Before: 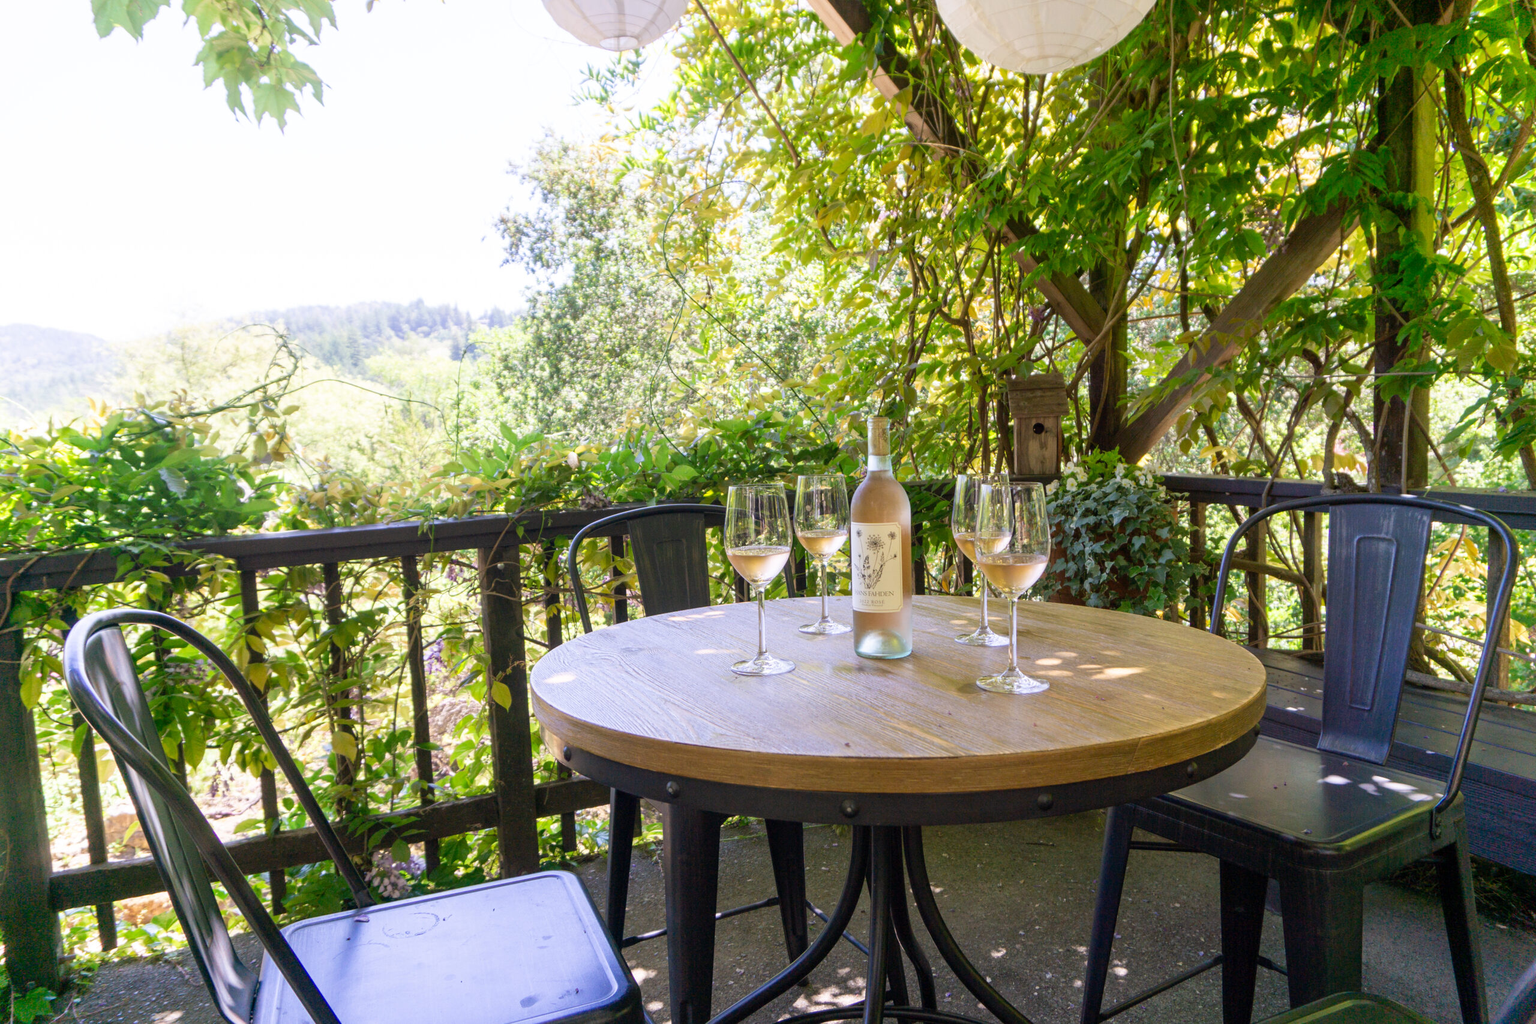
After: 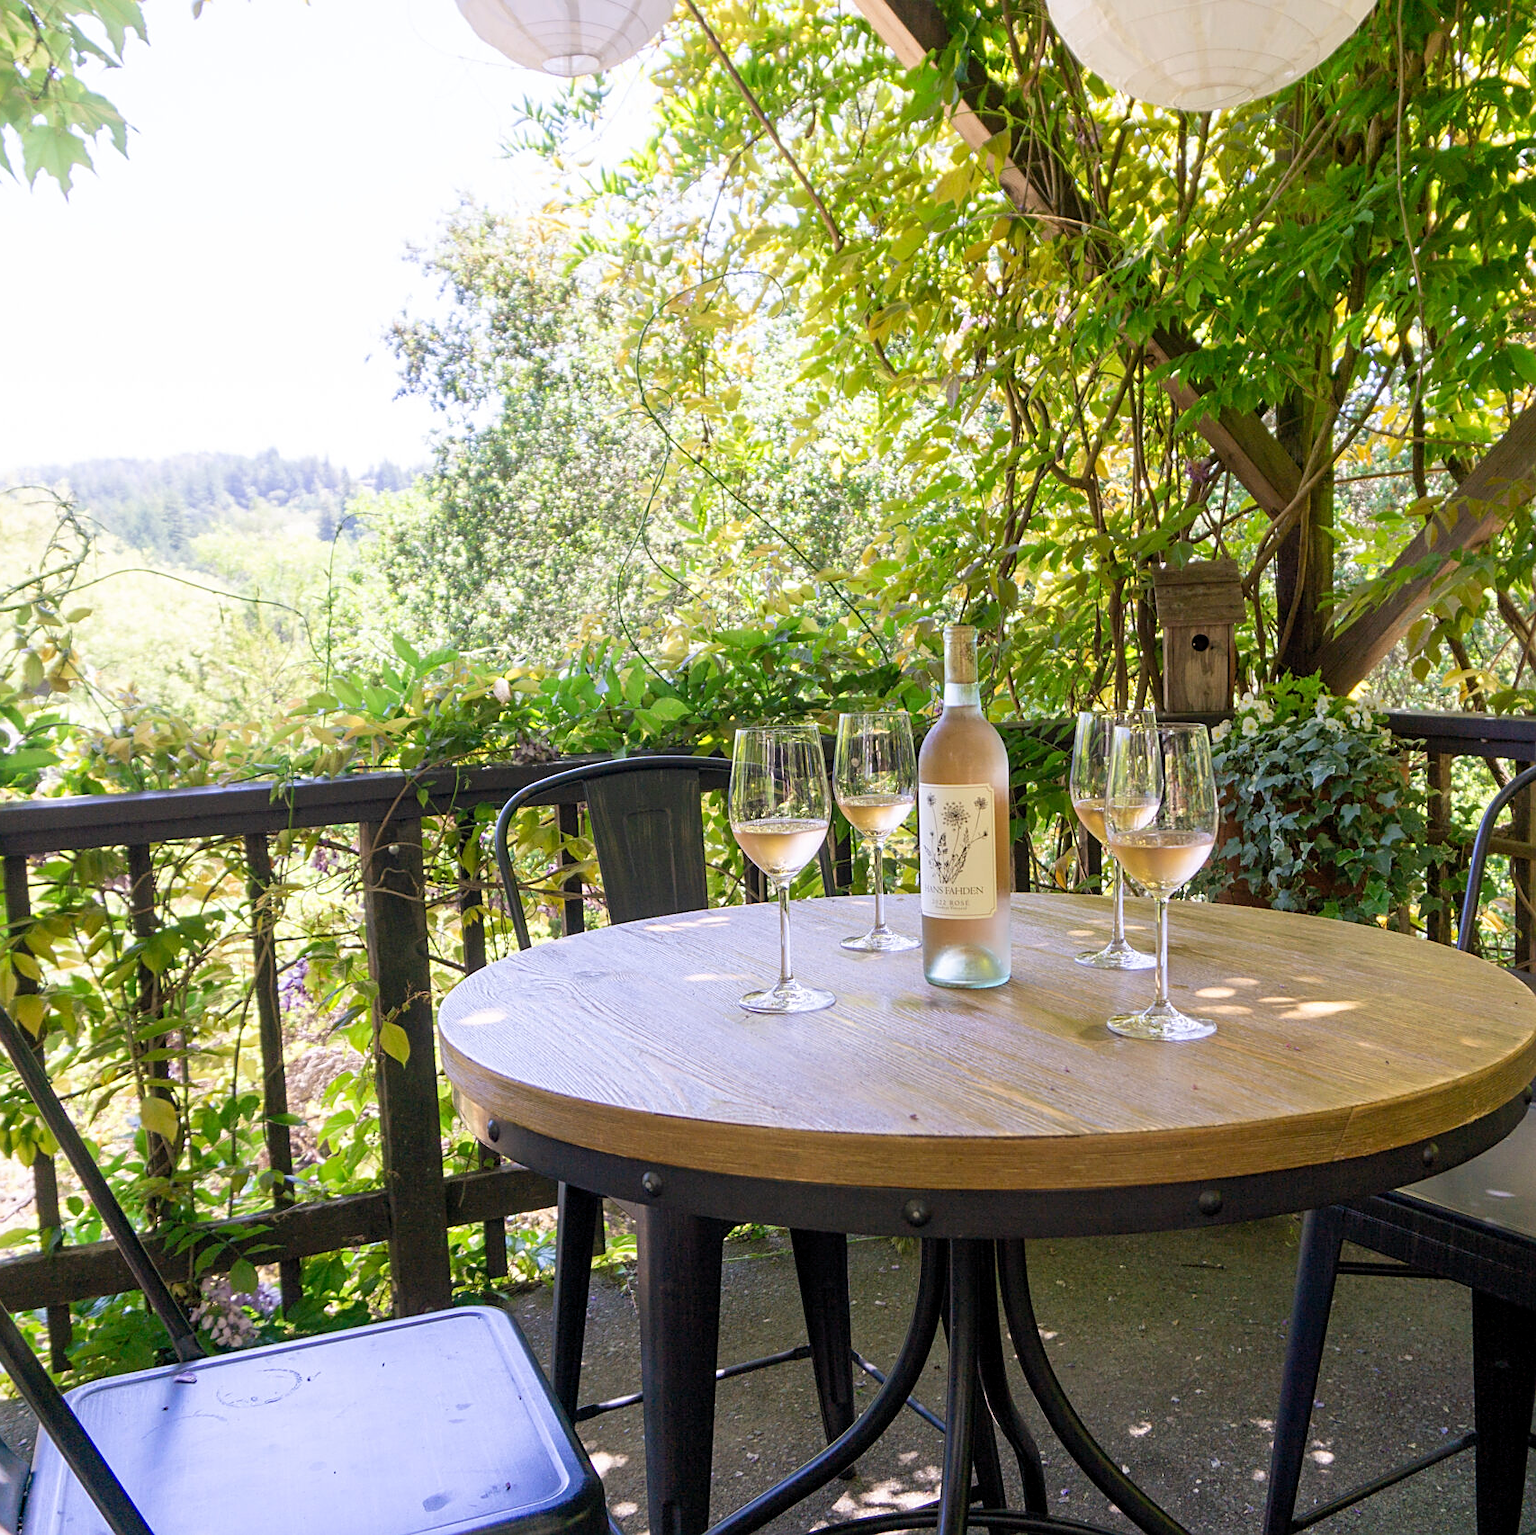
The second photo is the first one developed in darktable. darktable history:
crop and rotate: left 15.527%, right 17.781%
tone curve: color space Lab, linked channels, preserve colors none
sharpen: on, module defaults
levels: levels [0.018, 0.493, 1]
